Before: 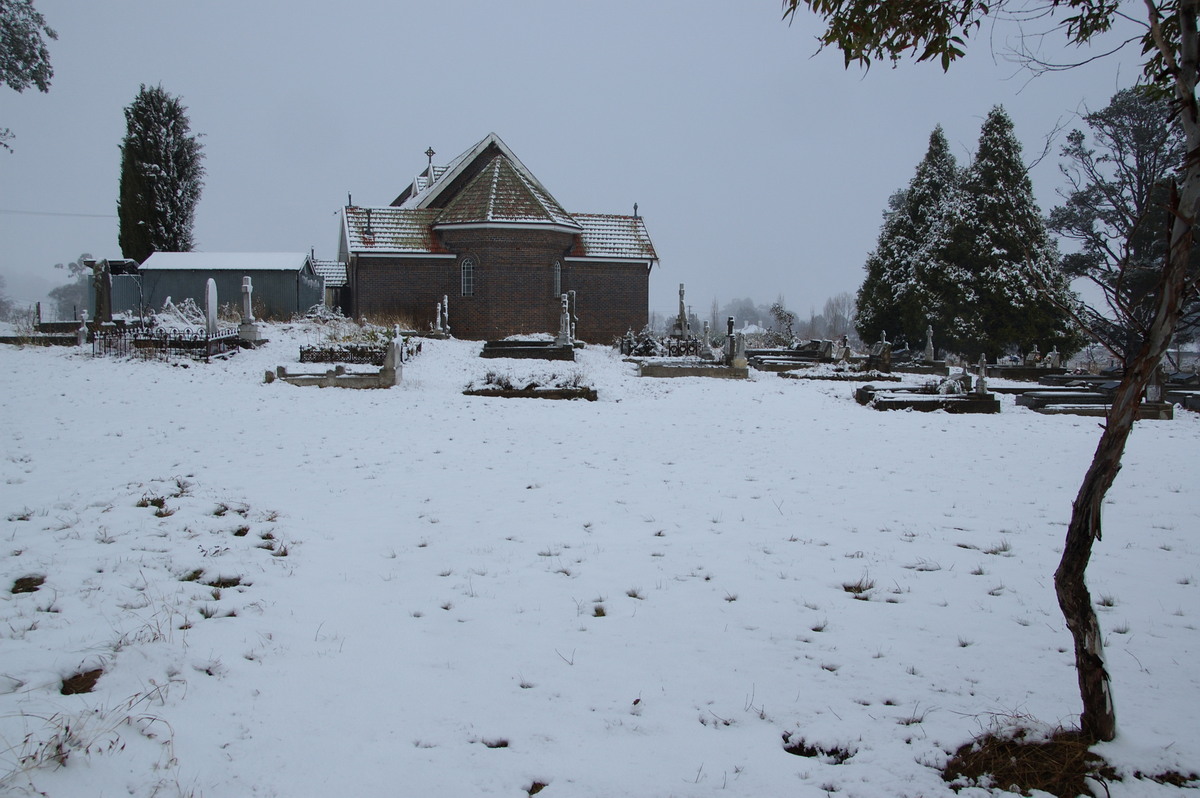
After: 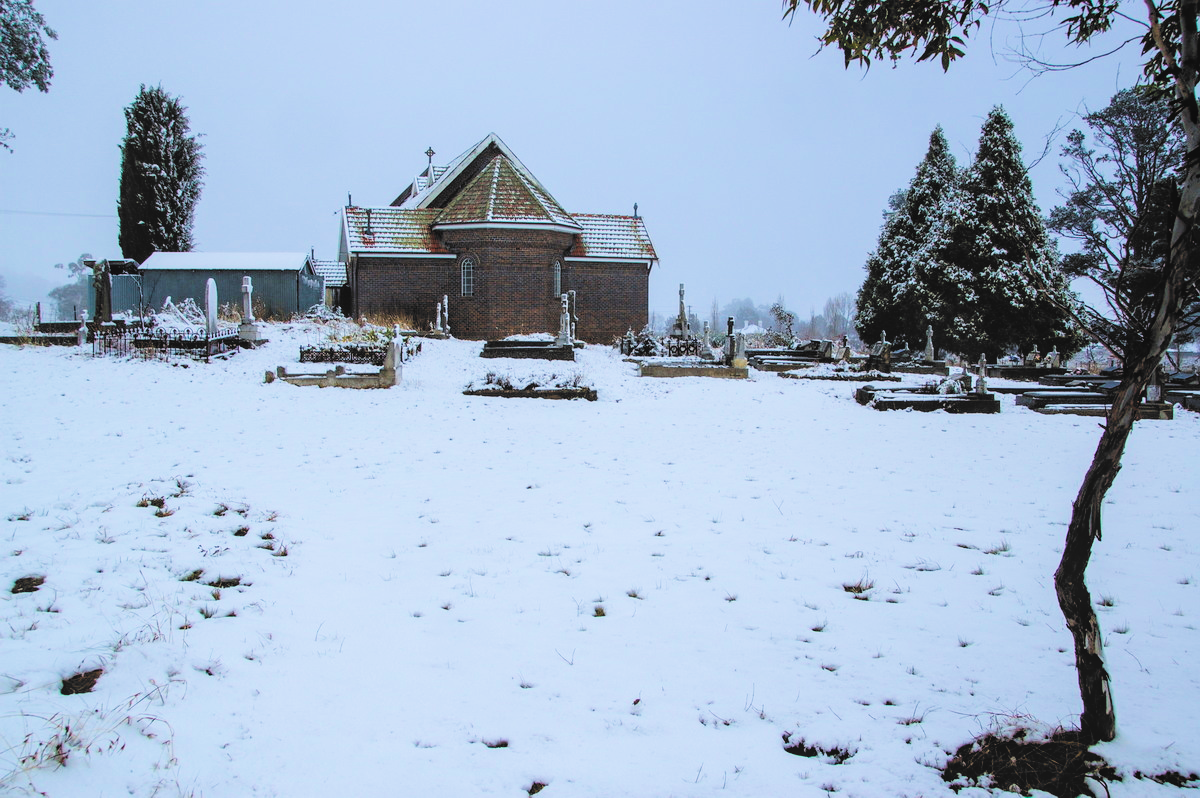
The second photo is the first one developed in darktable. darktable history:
exposure: exposure 0.998 EV, compensate exposure bias true, compensate highlight preservation false
velvia: strength 74.65%
filmic rgb: black relative exposure -5.09 EV, white relative exposure 3.53 EV, hardness 3.19, contrast 1.189, highlights saturation mix -49.02%, color science v6 (2022)
local contrast: detail 110%
